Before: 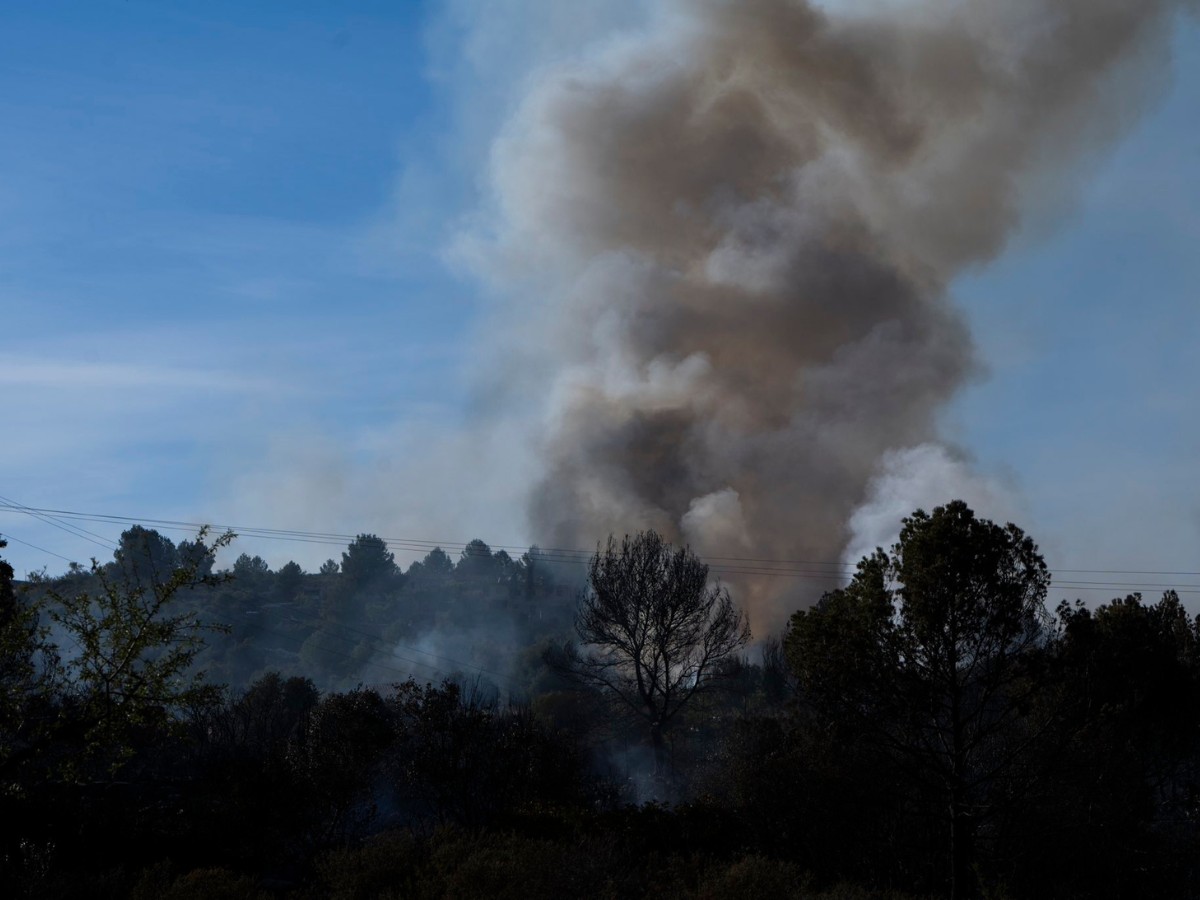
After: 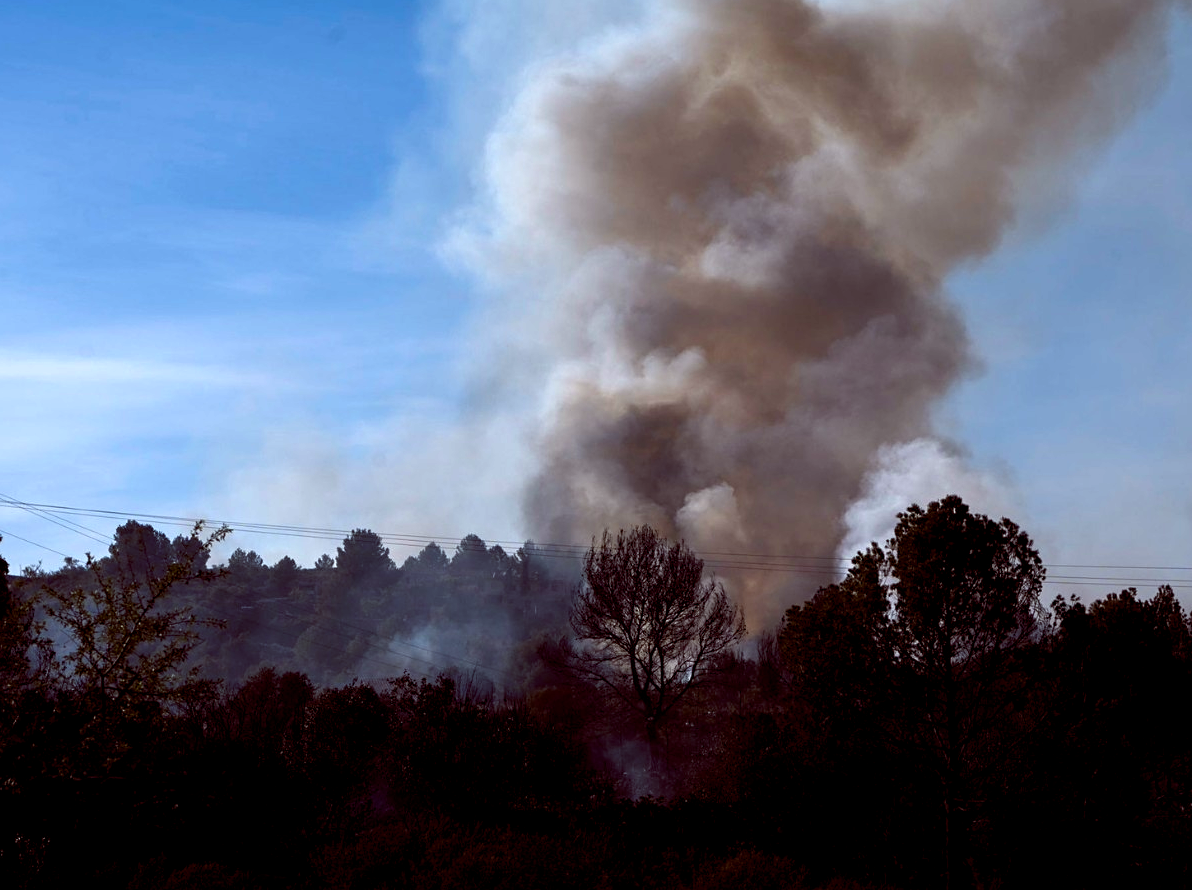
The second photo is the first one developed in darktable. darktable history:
color balance rgb: shadows lift › luminance 0.929%, shadows lift › chroma 0.272%, shadows lift › hue 20.65°, global offset › luminance -0.207%, global offset › chroma 0.263%, perceptual saturation grading › global saturation 1.821%, perceptual saturation grading › highlights -2.808%, perceptual saturation grading › mid-tones 3.57%, perceptual saturation grading › shadows 8.176%, global vibrance 25.017%, contrast 20.42%
exposure: black level correction 0, exposure 0.499 EV, compensate highlight preservation false
contrast brightness saturation: saturation -0.065
sharpen: amount 0.208
crop: left 0.451%, top 0.574%, right 0.214%, bottom 0.479%
